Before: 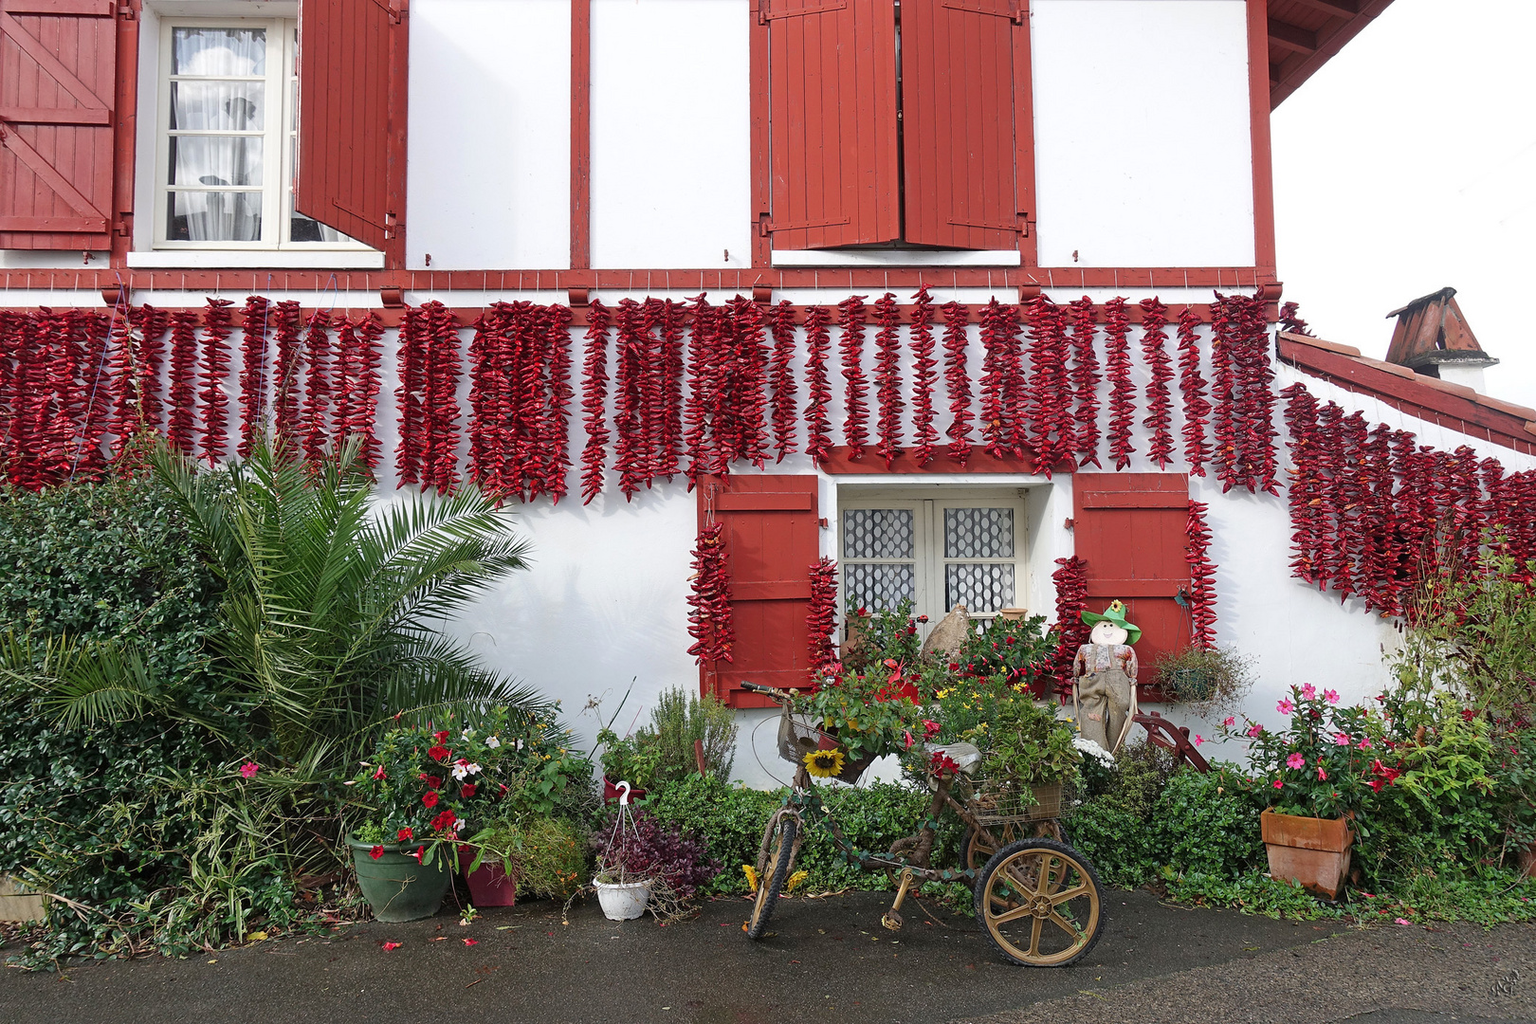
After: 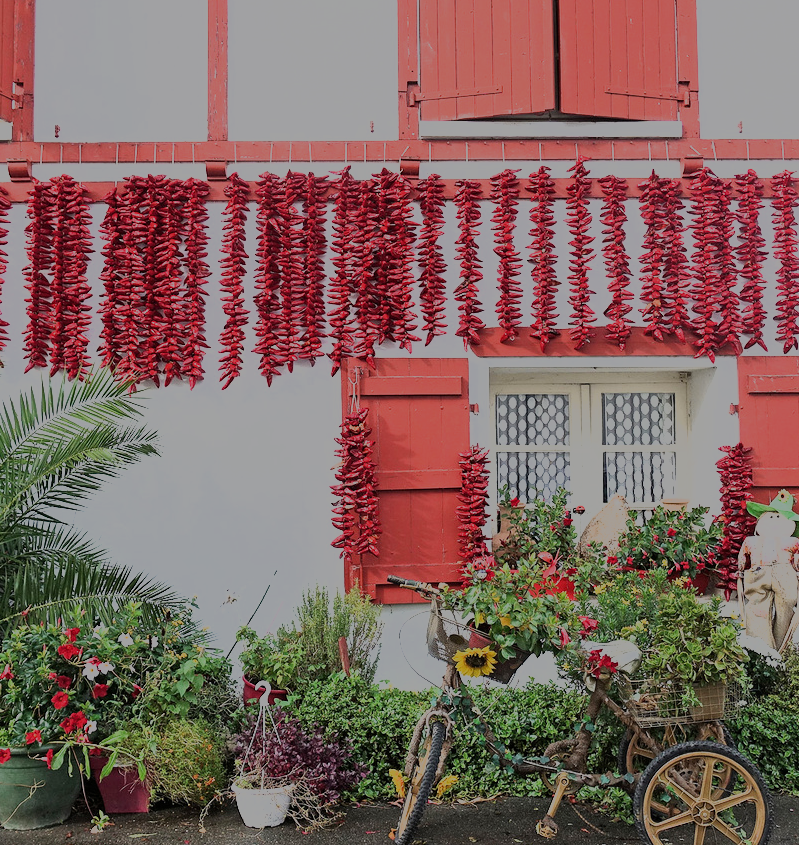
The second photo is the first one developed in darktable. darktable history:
filmic rgb: black relative exposure -13.09 EV, white relative exposure 4.05 EV, target white luminance 85.112%, hardness 6.28, latitude 42.42%, contrast 0.862, shadows ↔ highlights balance 8.68%
tone equalizer: -8 EV -0.43 EV, -7 EV -0.4 EV, -6 EV -0.32 EV, -5 EV -0.2 EV, -3 EV 0.244 EV, -2 EV 0.329 EV, -1 EV 0.374 EV, +0 EV 0.44 EV, edges refinement/feathering 500, mask exposure compensation -1.57 EV, preserve details no
exposure: black level correction 0.001, exposure 0.499 EV, compensate highlight preservation false
crop and rotate: angle 0.011°, left 24.337%, top 13.24%, right 26.296%, bottom 8.472%
